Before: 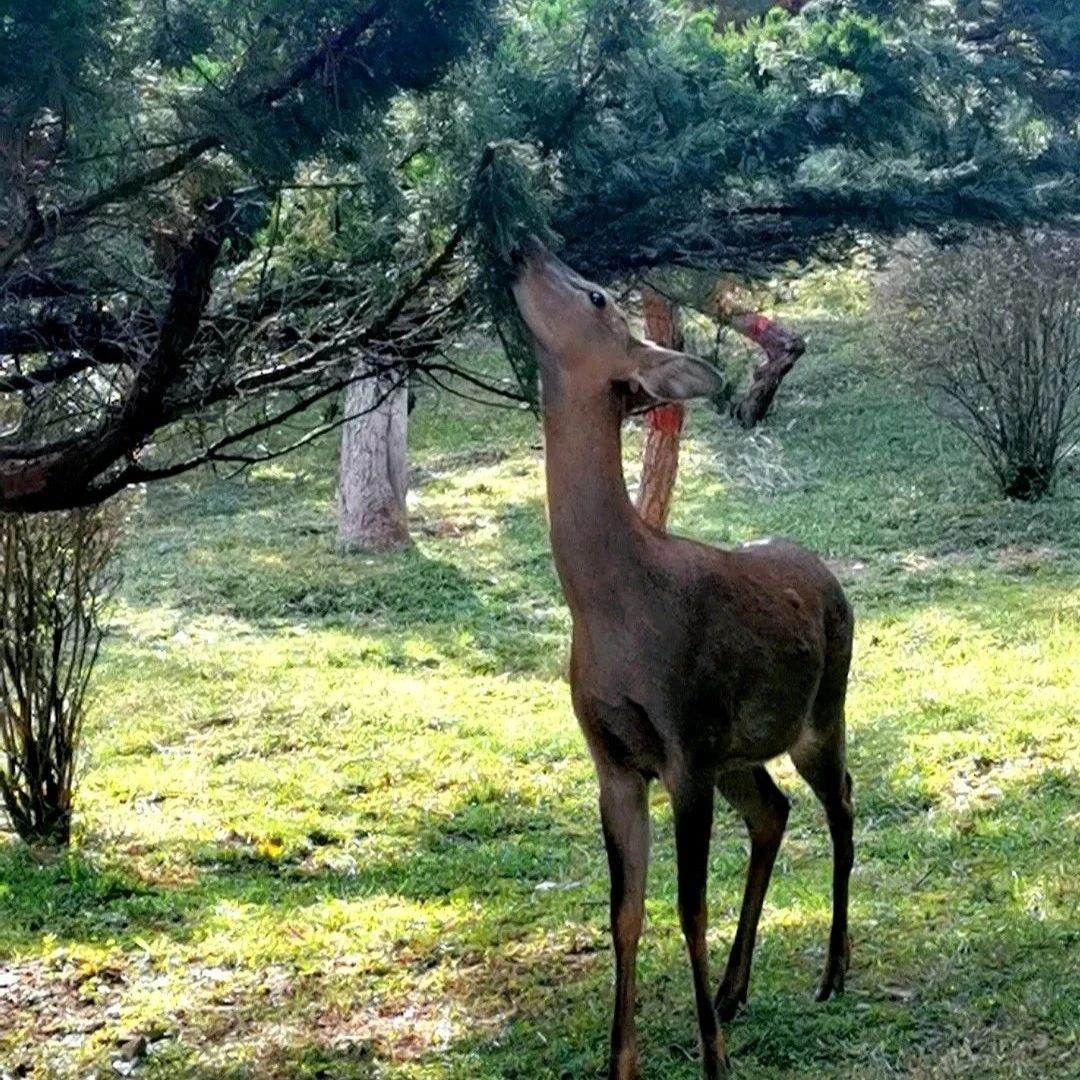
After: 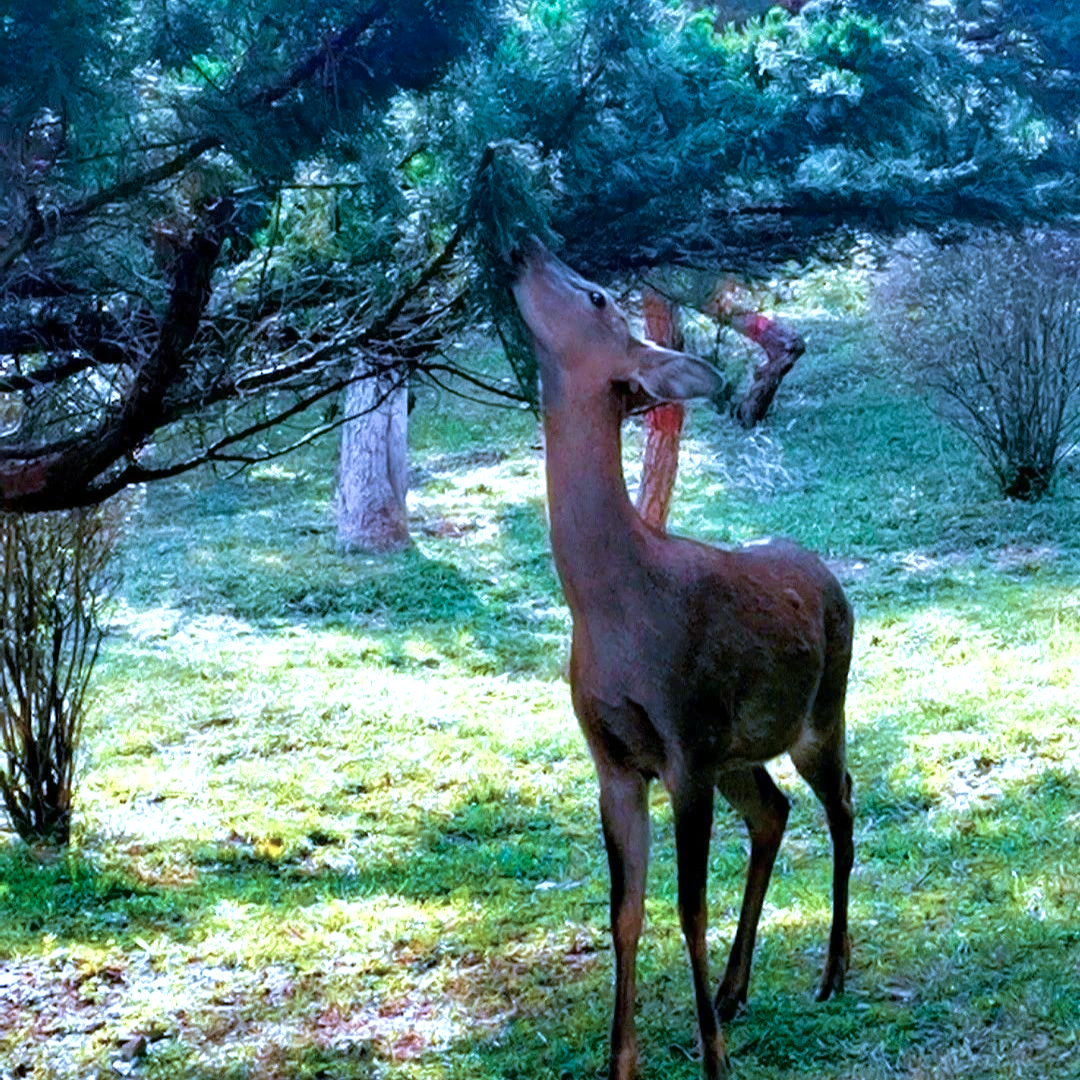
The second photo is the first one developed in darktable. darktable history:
color balance rgb: on, module defaults
exposure: exposure 0.178 EV, compensate exposure bias true, compensate highlight preservation false
velvia: strength 45%
white balance: red 1.042, blue 1.17
color correction: highlights a* -10.69, highlights b* -19.19
